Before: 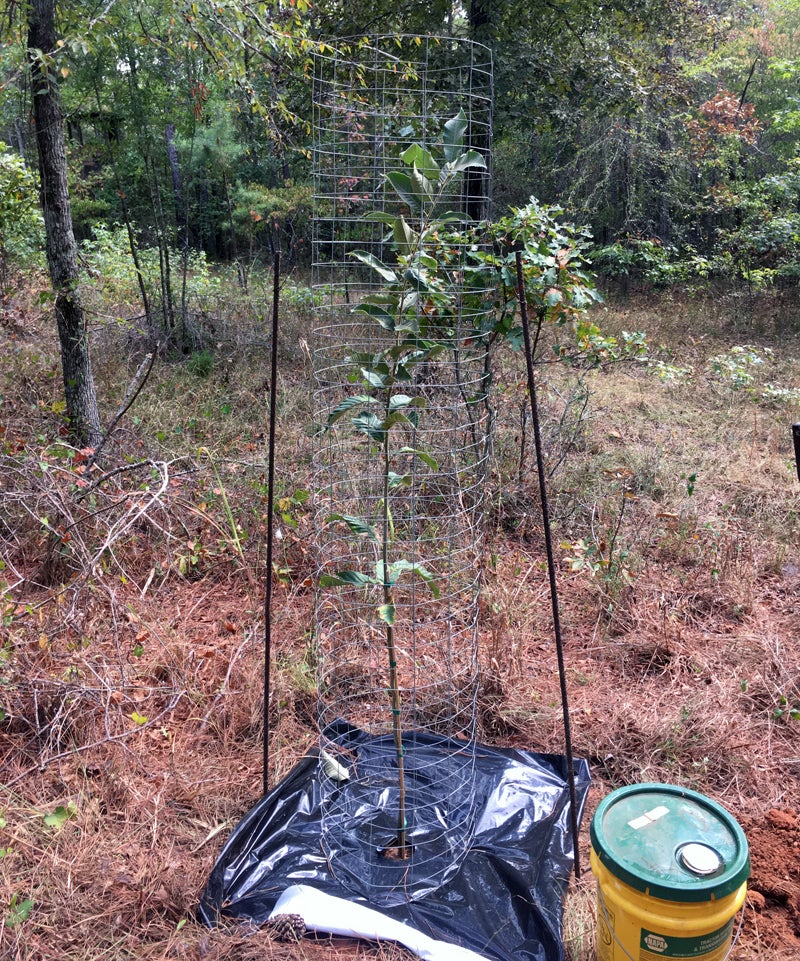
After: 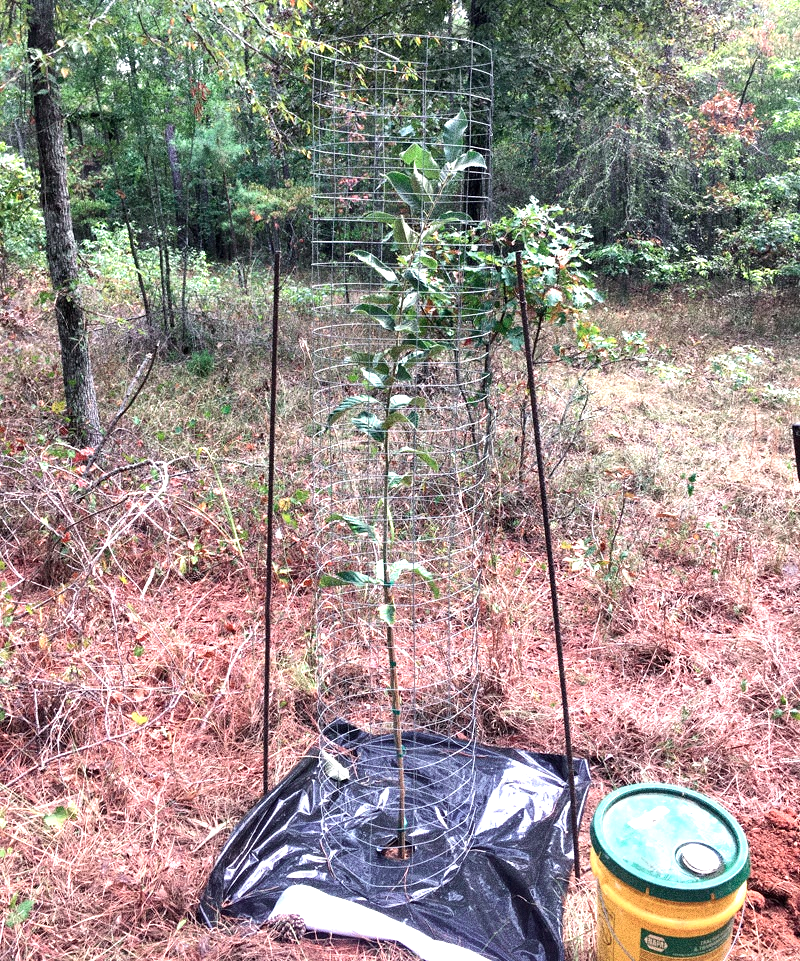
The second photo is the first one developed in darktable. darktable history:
color contrast: blue-yellow contrast 0.7
grain: coarseness 10.62 ISO, strength 55.56%
exposure: exposure 0.999 EV, compensate highlight preservation false
color balance rgb: perceptual saturation grading › global saturation 10%, global vibrance 10%
